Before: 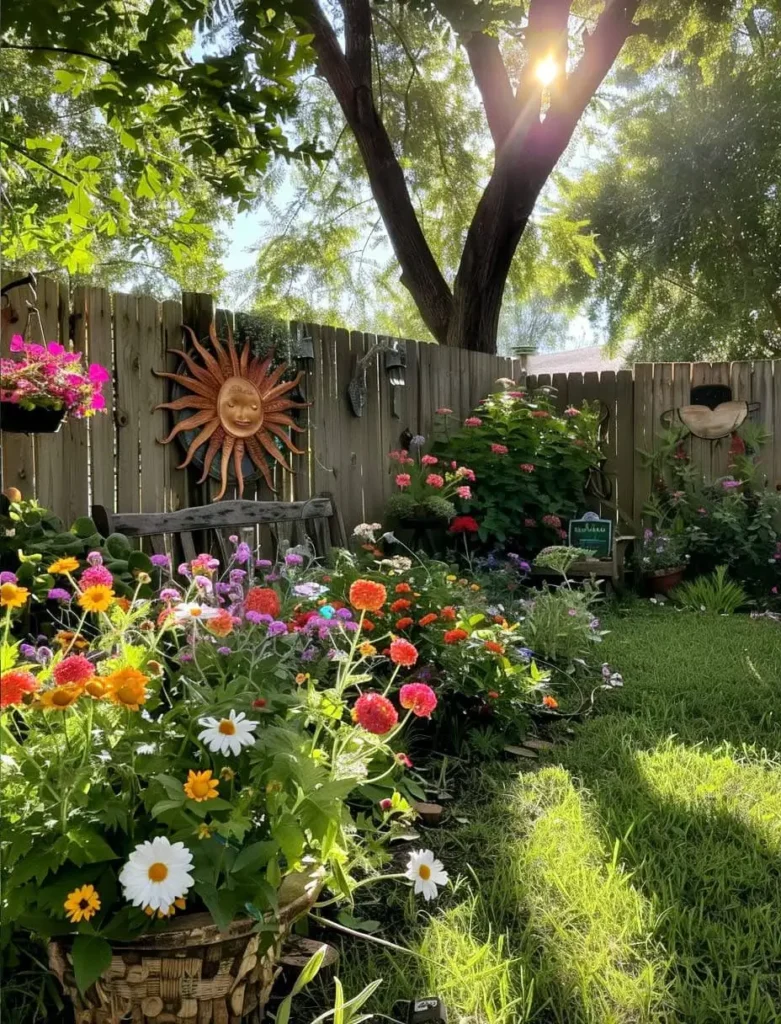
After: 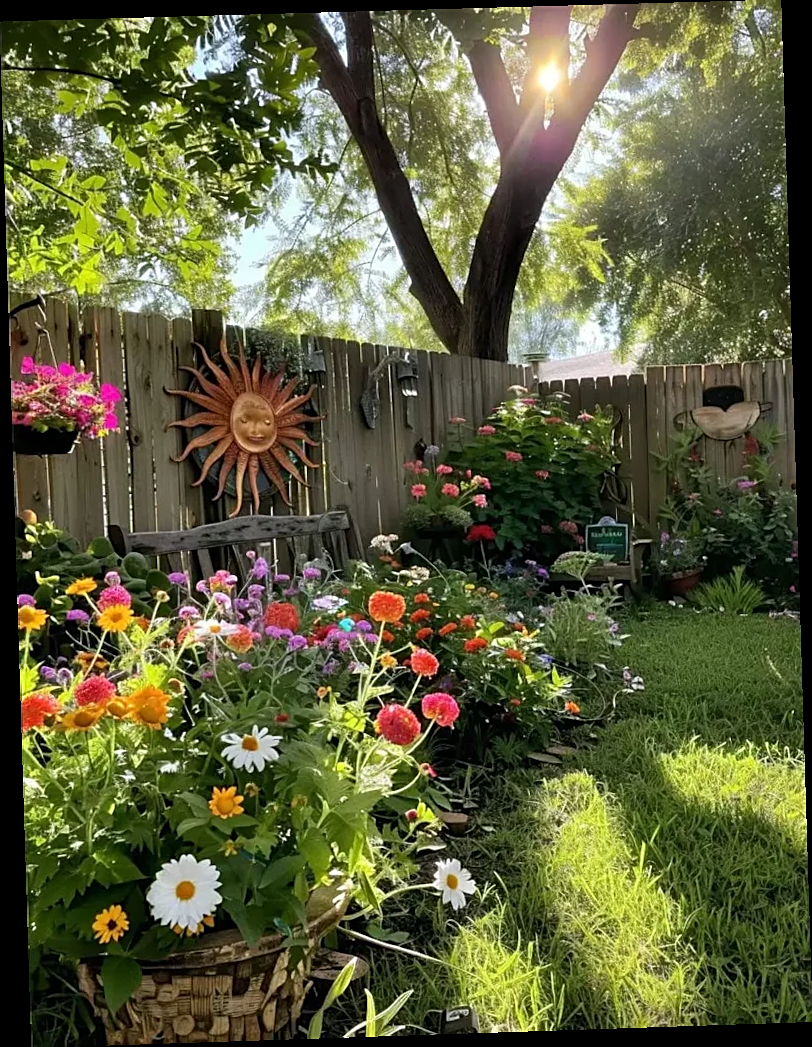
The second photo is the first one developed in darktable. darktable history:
rotate and perspective: rotation -1.77°, lens shift (horizontal) 0.004, automatic cropping off
sharpen: on, module defaults
